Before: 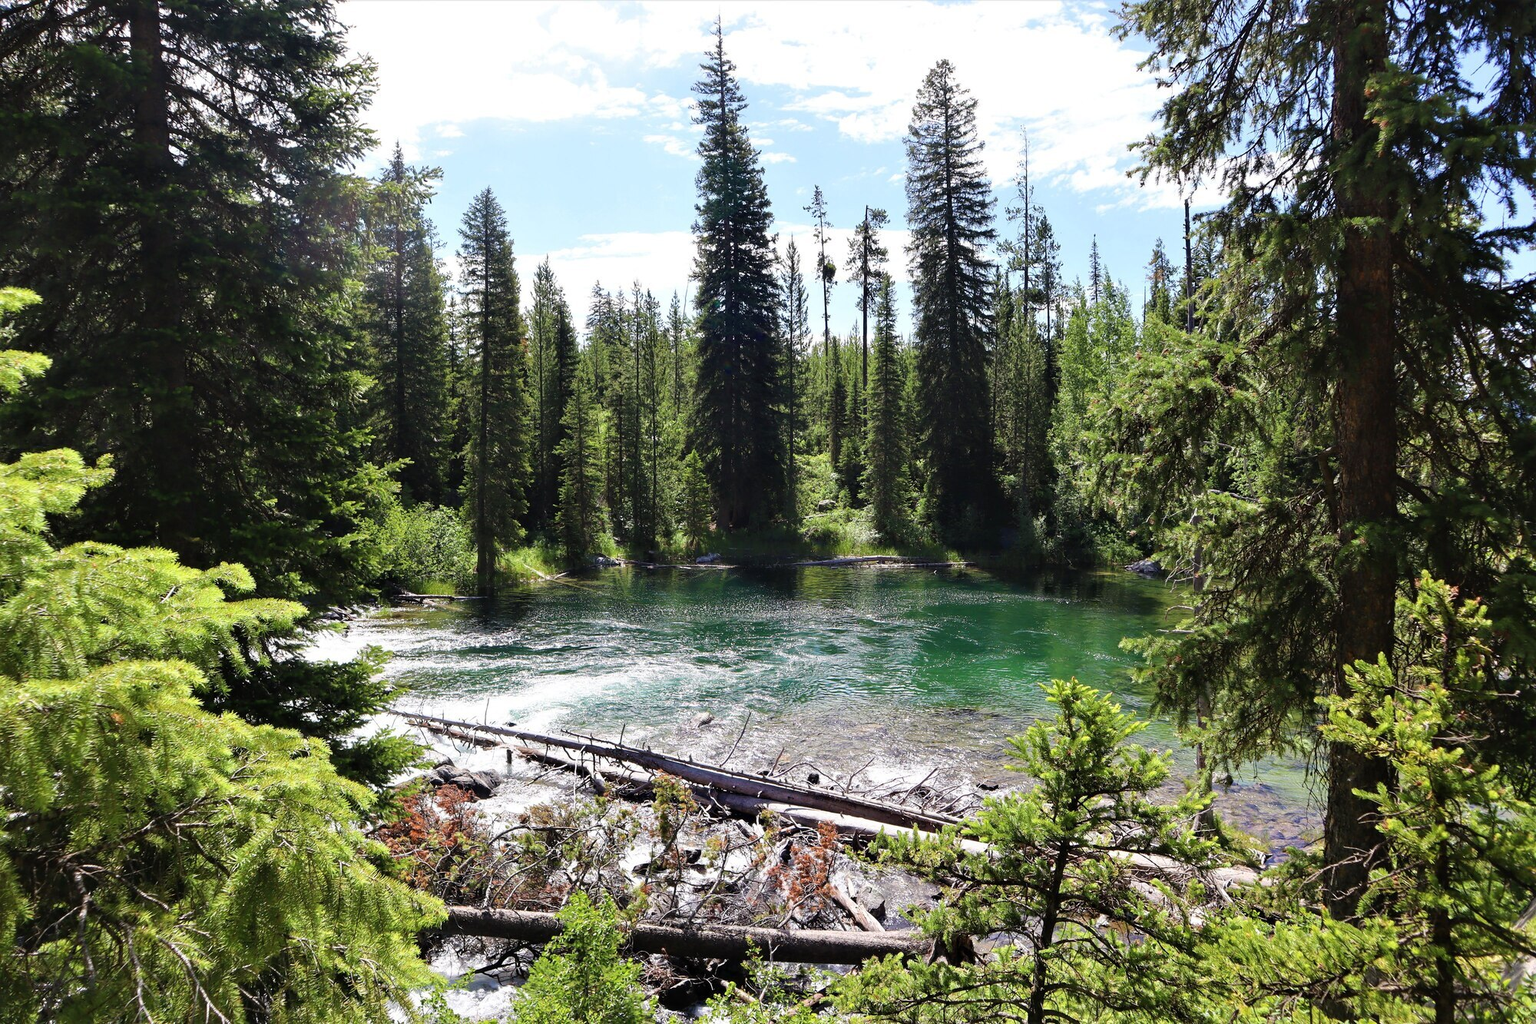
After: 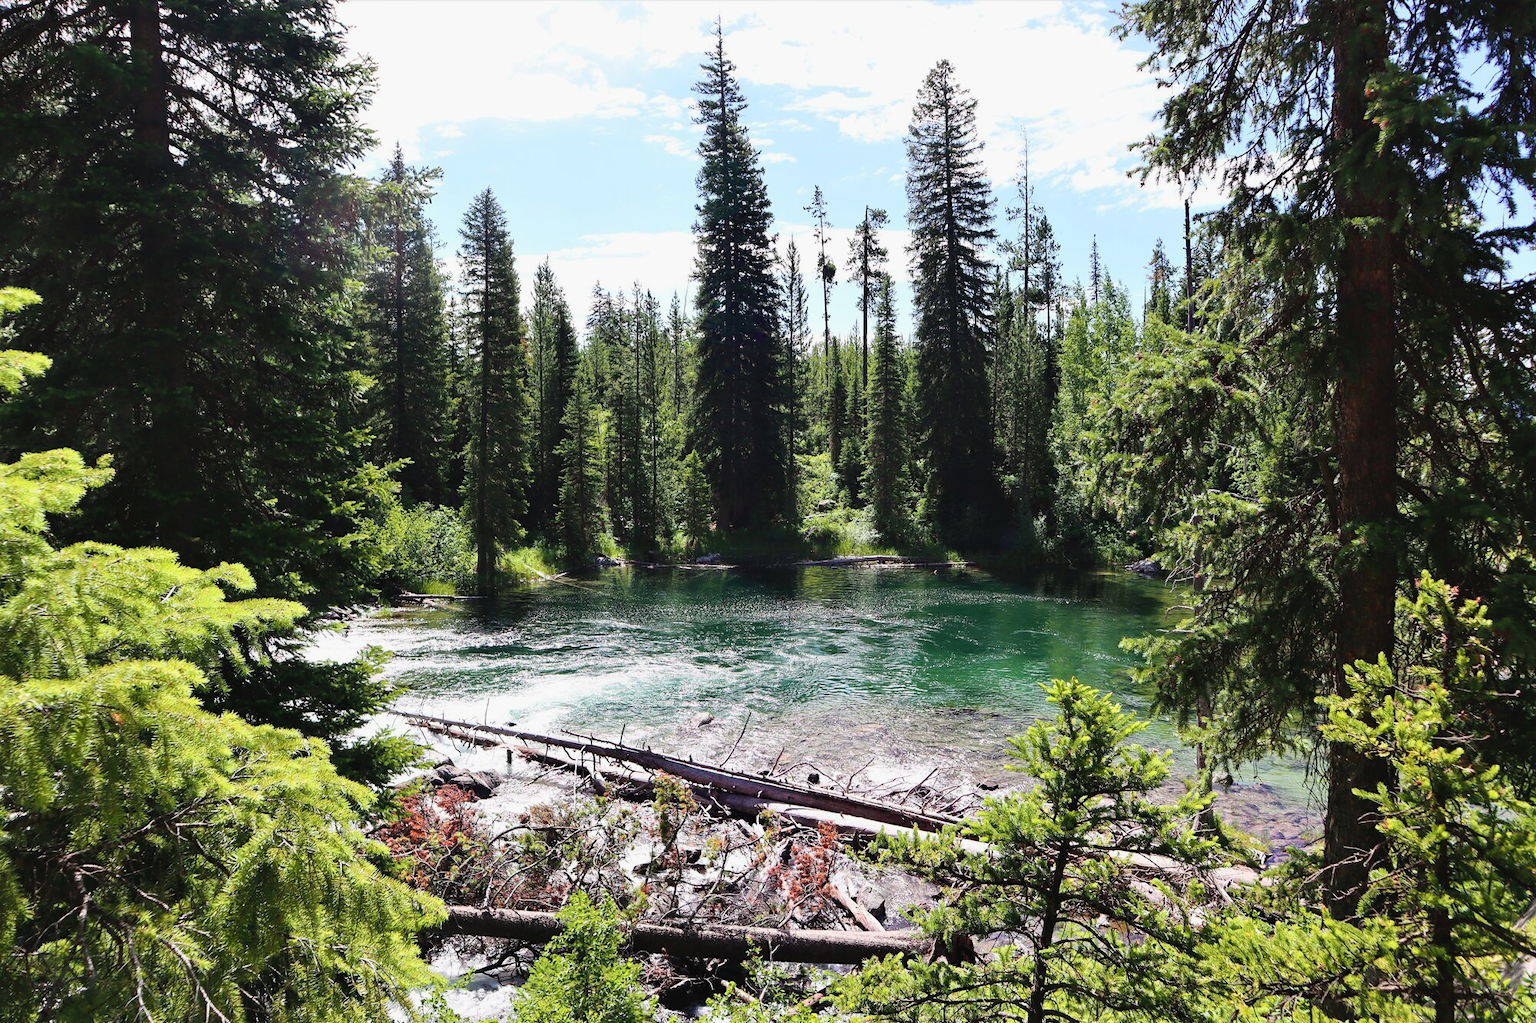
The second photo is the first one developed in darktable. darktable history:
tone curve: curves: ch0 [(0, 0.023) (0.217, 0.19) (0.754, 0.801) (1, 0.977)]; ch1 [(0, 0) (0.392, 0.398) (0.5, 0.5) (0.521, 0.528) (0.56, 0.577) (1, 1)]; ch2 [(0, 0) (0.5, 0.5) (0.579, 0.561) (0.65, 0.657) (1, 1)], color space Lab, independent channels, preserve colors none
